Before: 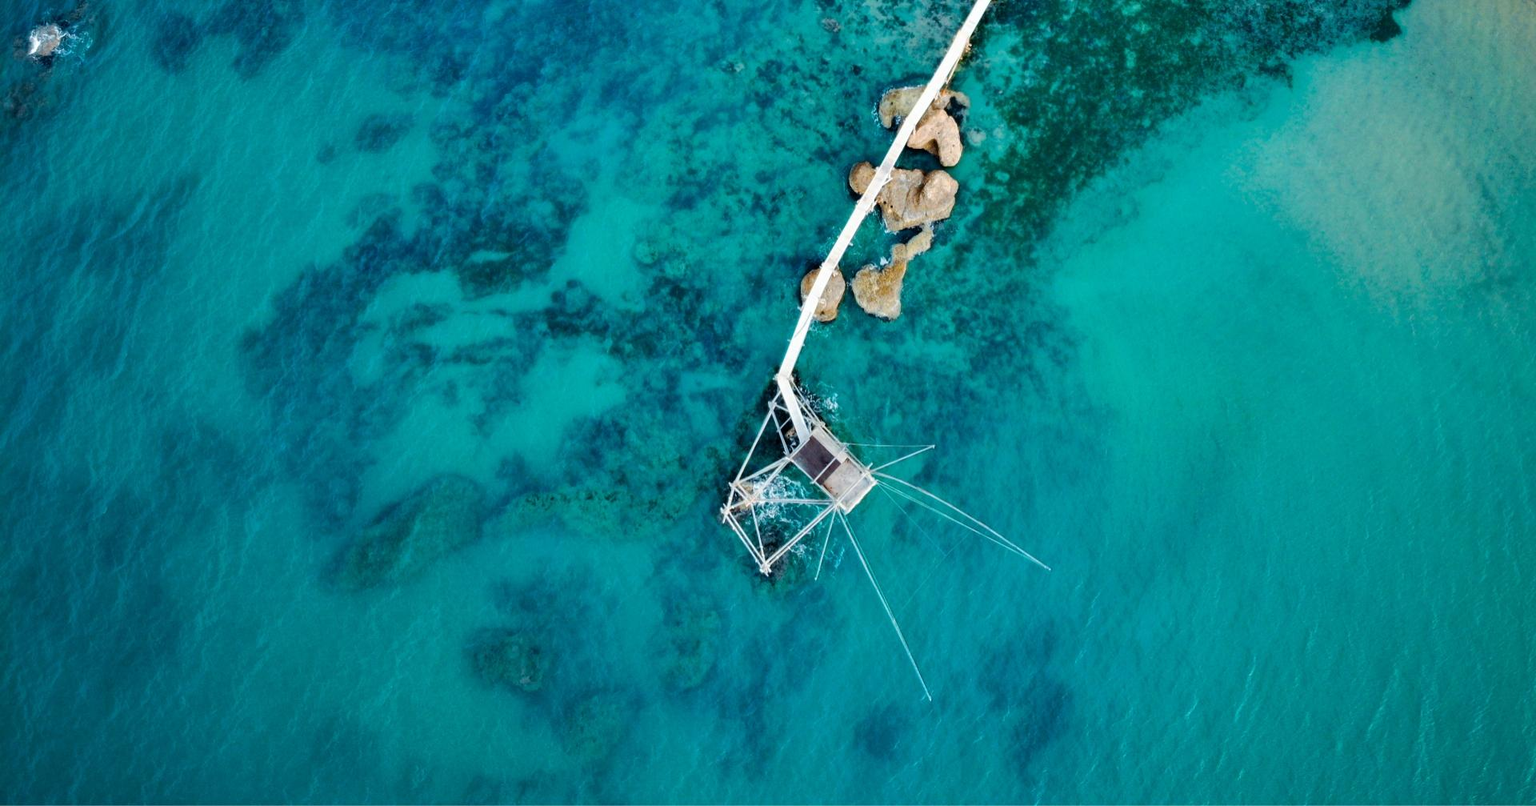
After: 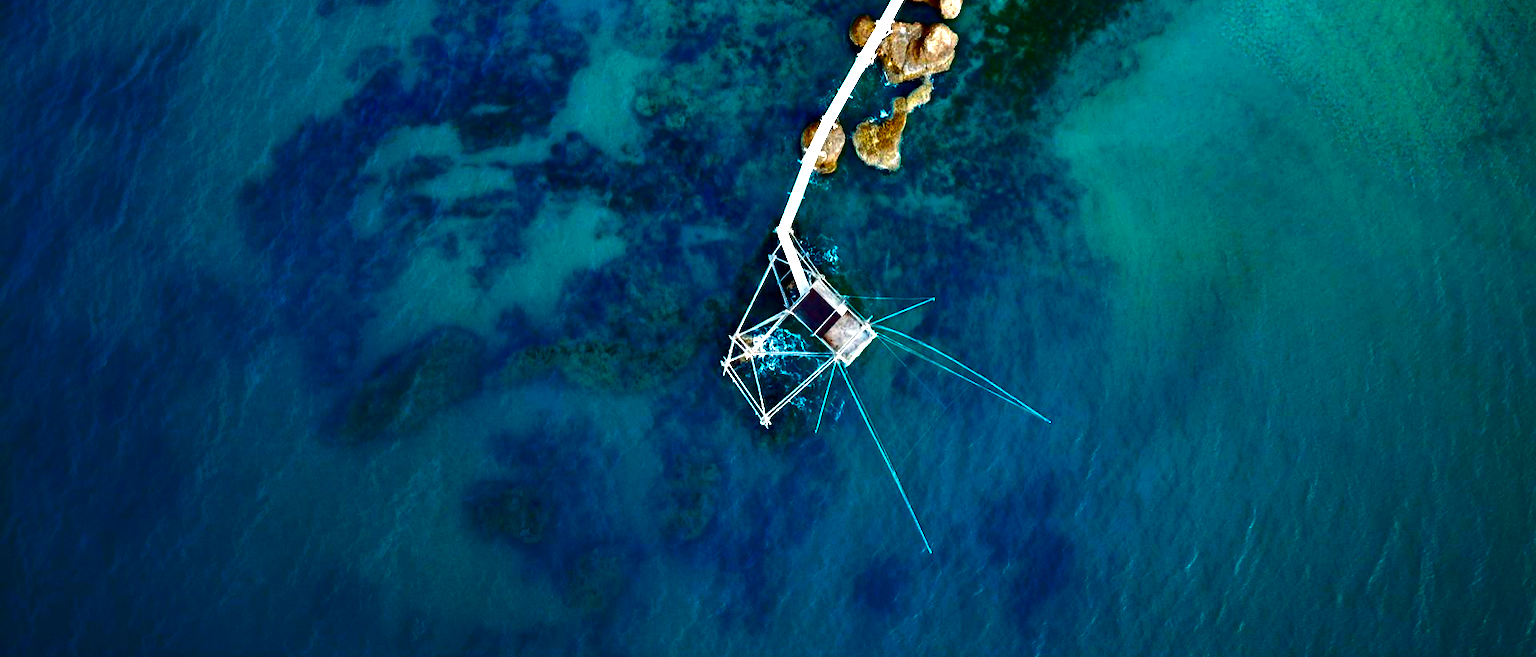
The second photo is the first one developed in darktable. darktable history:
contrast brightness saturation: brightness -0.985, saturation 0.982
tone equalizer: -8 EV -0.727 EV, -7 EV -0.739 EV, -6 EV -0.618 EV, -5 EV -0.412 EV, -3 EV 0.39 EV, -2 EV 0.6 EV, -1 EV 0.682 EV, +0 EV 0.771 EV
crop and rotate: top 18.282%
